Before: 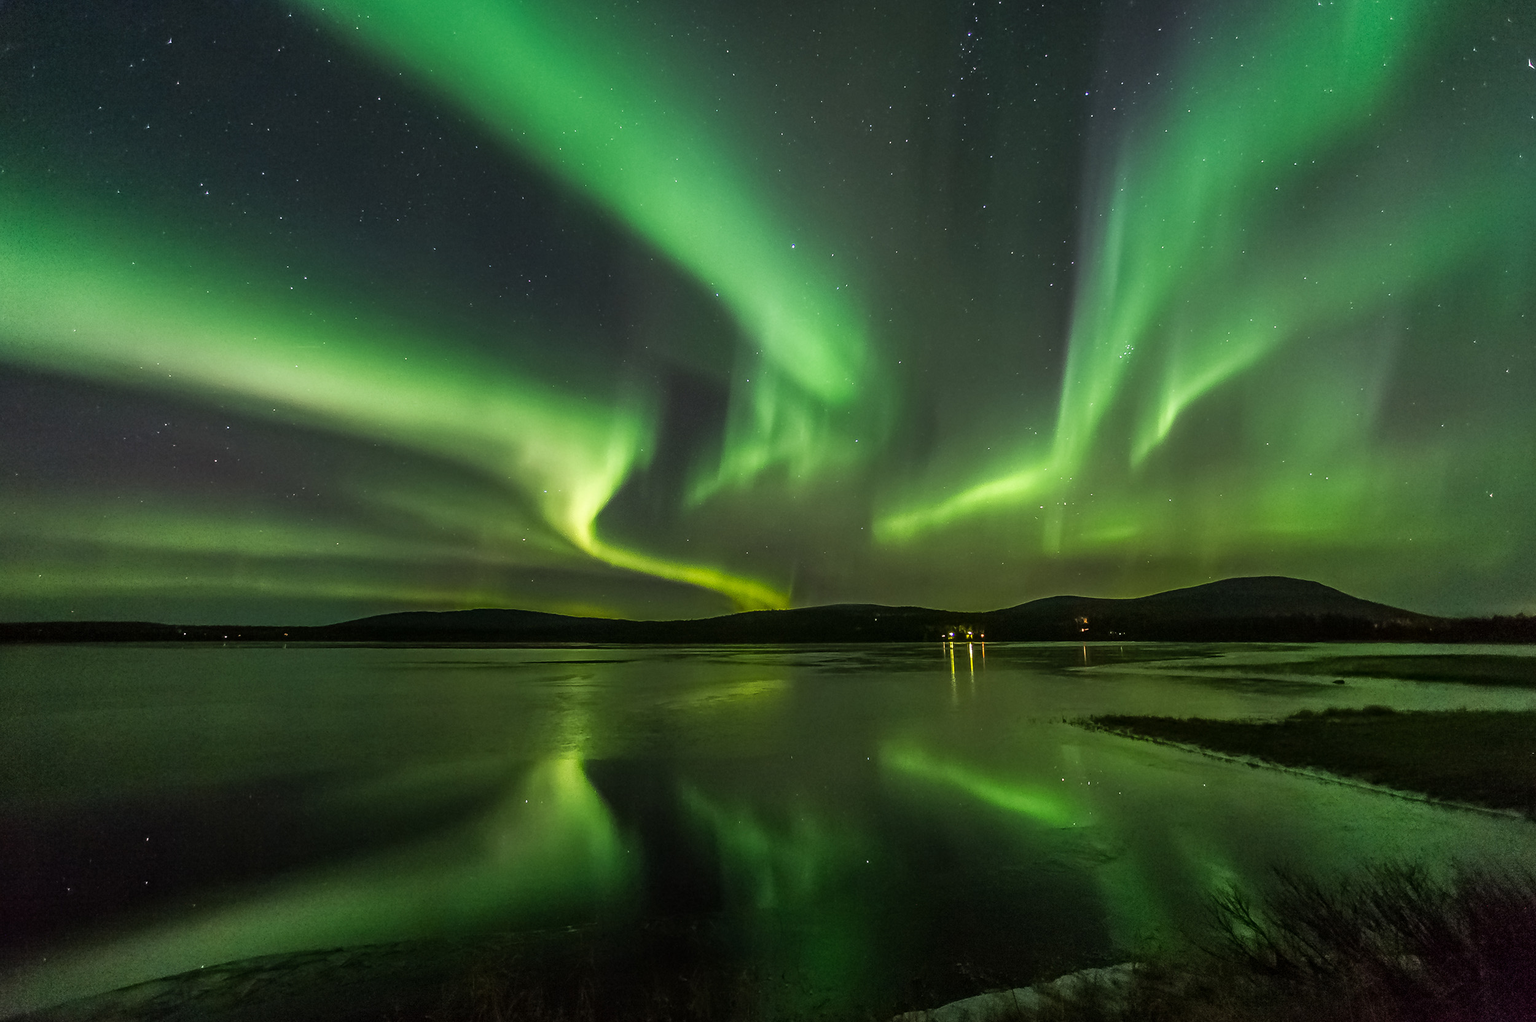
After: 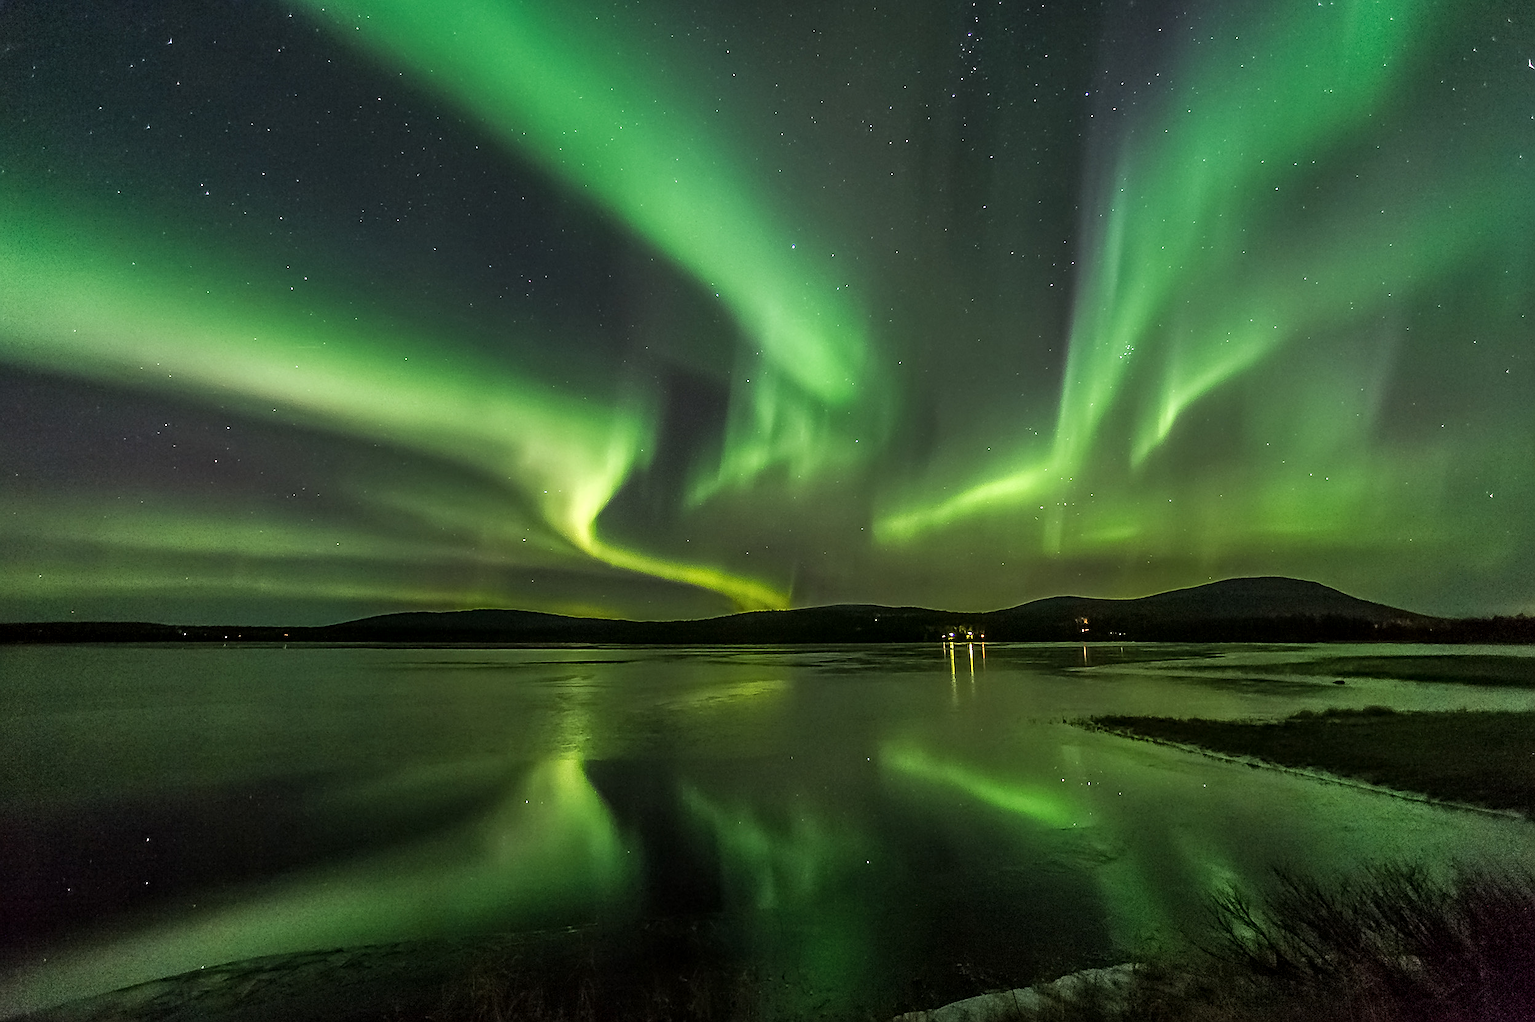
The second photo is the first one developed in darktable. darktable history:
shadows and highlights: shadows 24.25, highlights -78.11, soften with gaussian
local contrast: highlights 104%, shadows 99%, detail 120%, midtone range 0.2
sharpen: on, module defaults
